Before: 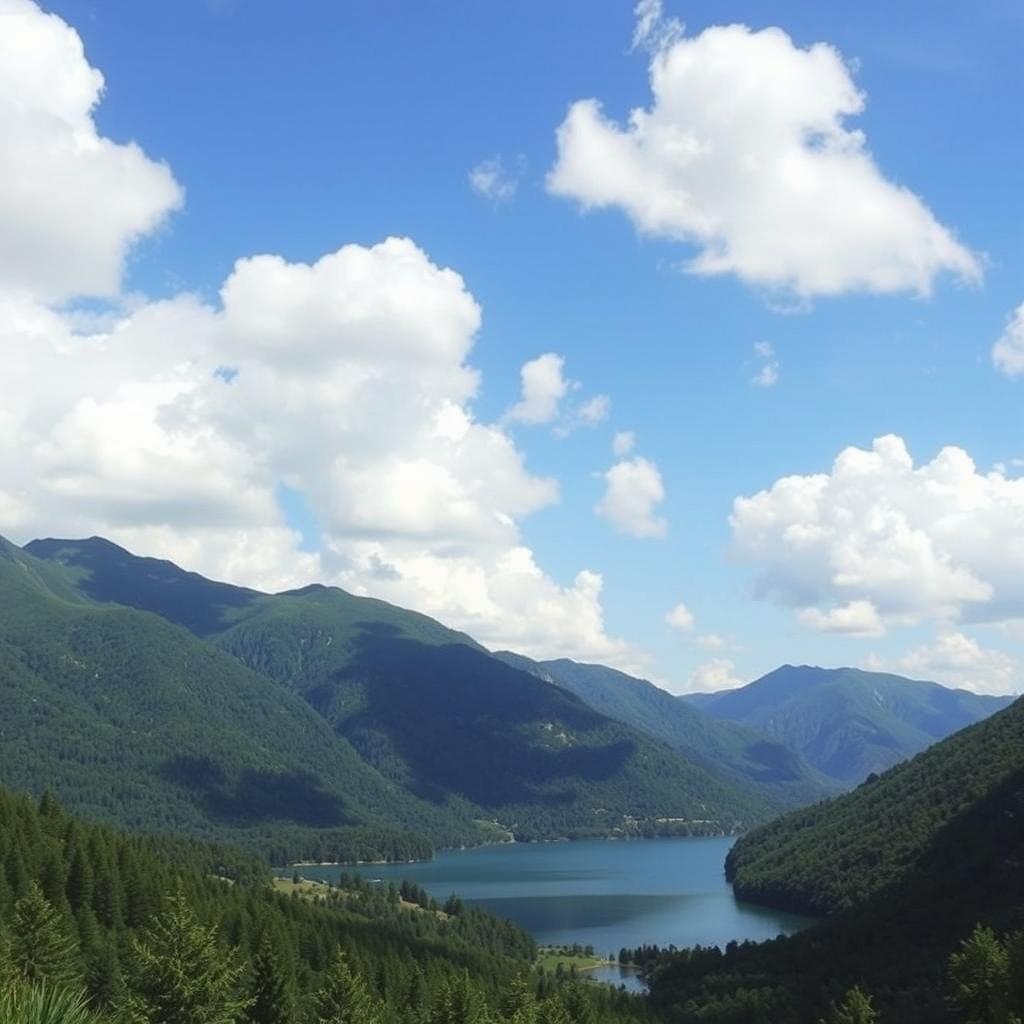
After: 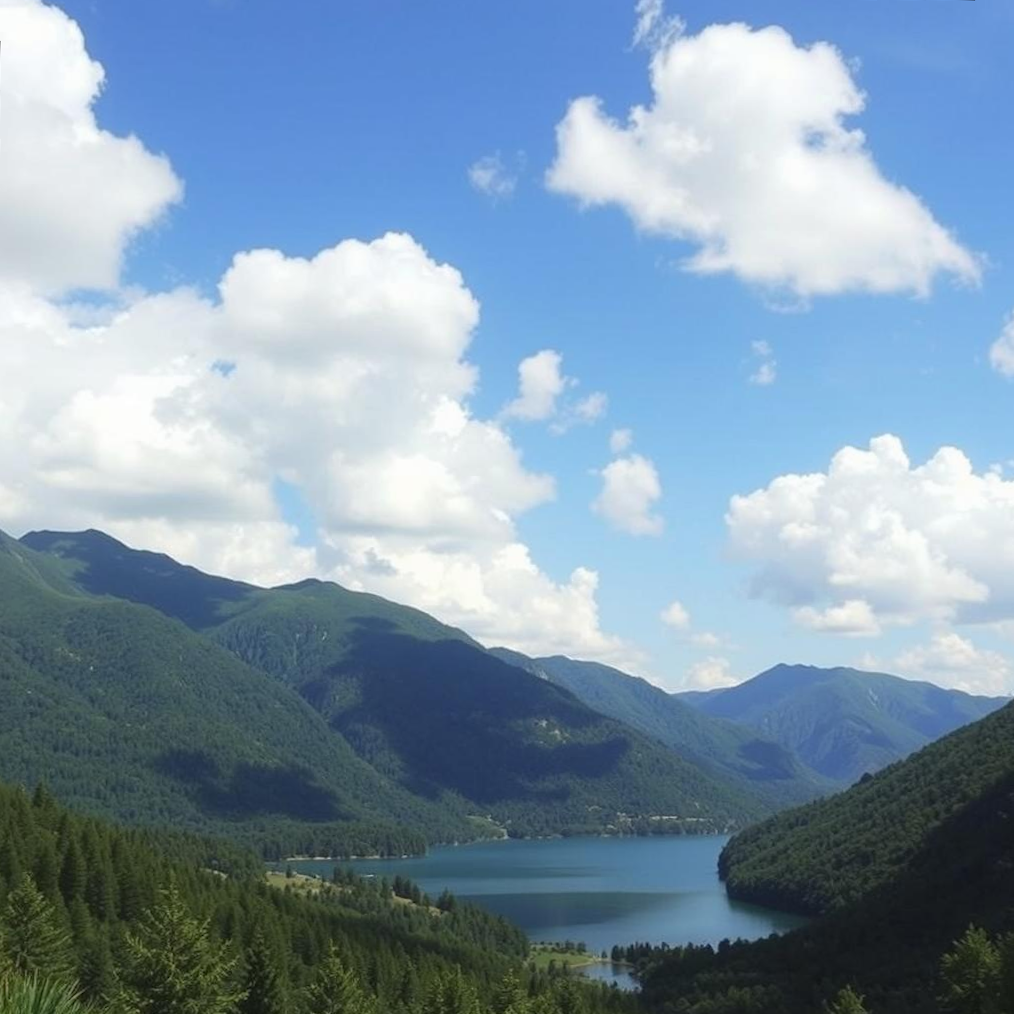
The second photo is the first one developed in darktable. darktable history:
crop and rotate: angle -1.69°
rotate and perspective: rotation -1.17°, automatic cropping off
